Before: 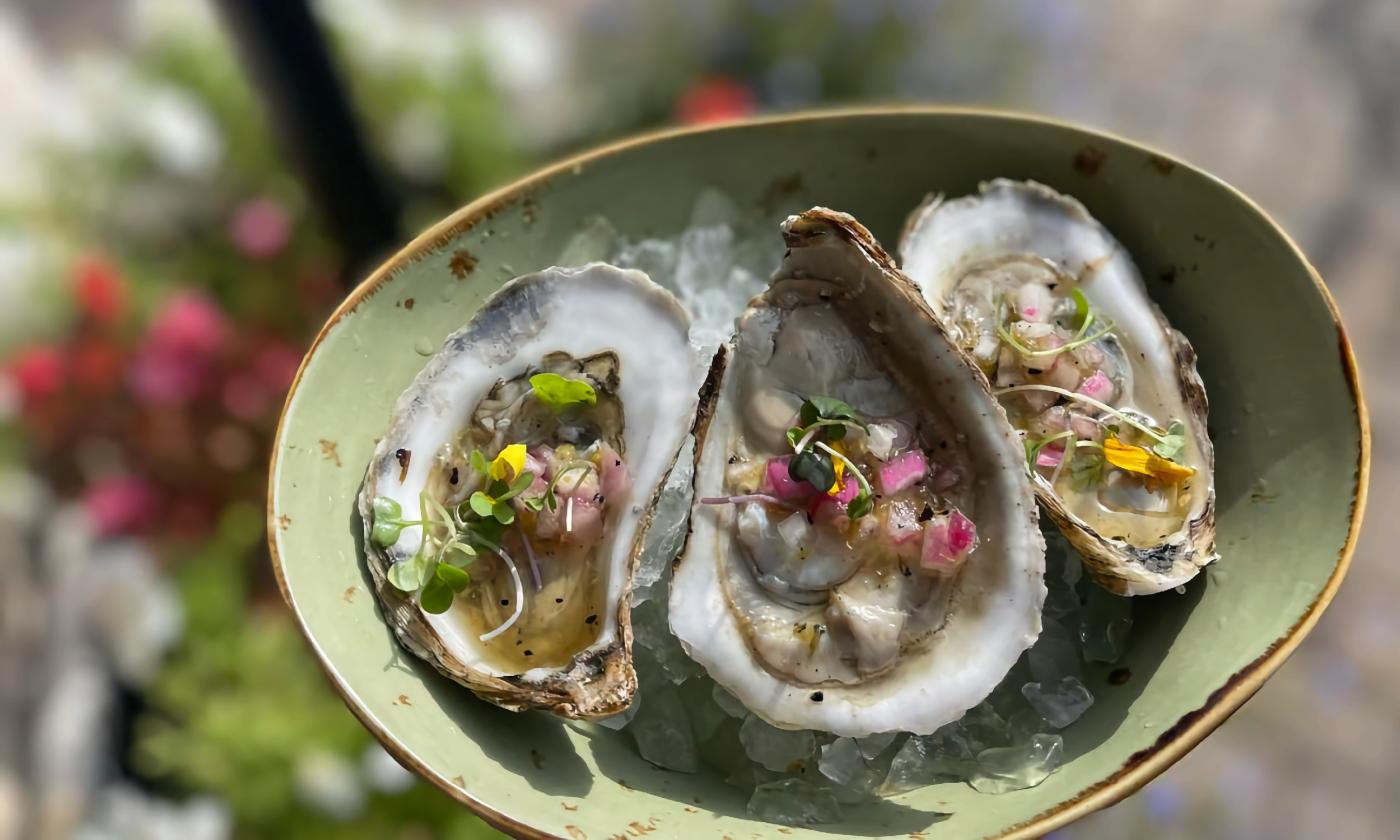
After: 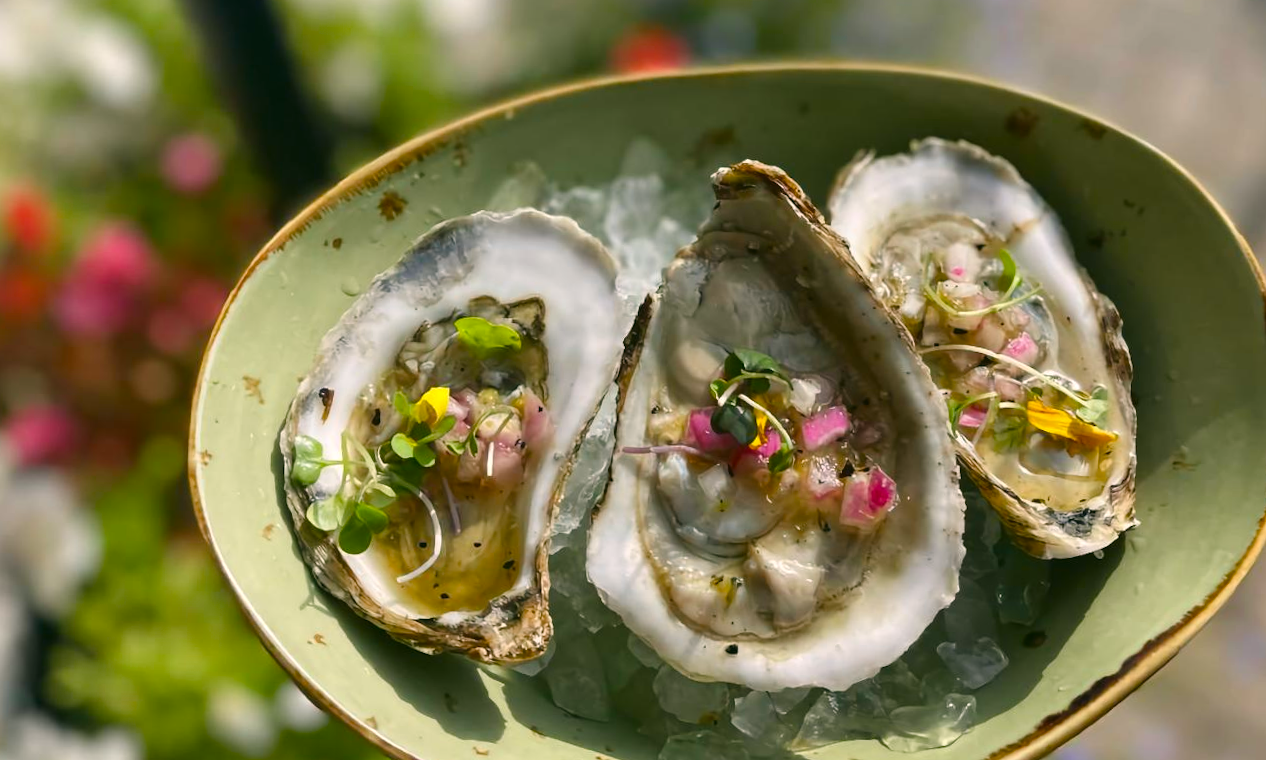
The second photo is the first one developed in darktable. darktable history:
crop and rotate: angle -1.87°, left 3.097%, top 3.783%, right 1.581%, bottom 0.77%
color balance rgb: linear chroma grading › global chroma 0.774%, perceptual saturation grading › global saturation 9.286%, perceptual saturation grading › highlights -13.559%, perceptual saturation grading › mid-tones 14.507%, perceptual saturation grading › shadows 23.05%, global vibrance 20%
exposure: black level correction -0.004, exposure 0.053 EV, compensate exposure bias true, compensate highlight preservation false
color correction: highlights a* 4.61, highlights b* 4.99, shadows a* -7.16, shadows b* 4.87
base curve: preserve colors none
